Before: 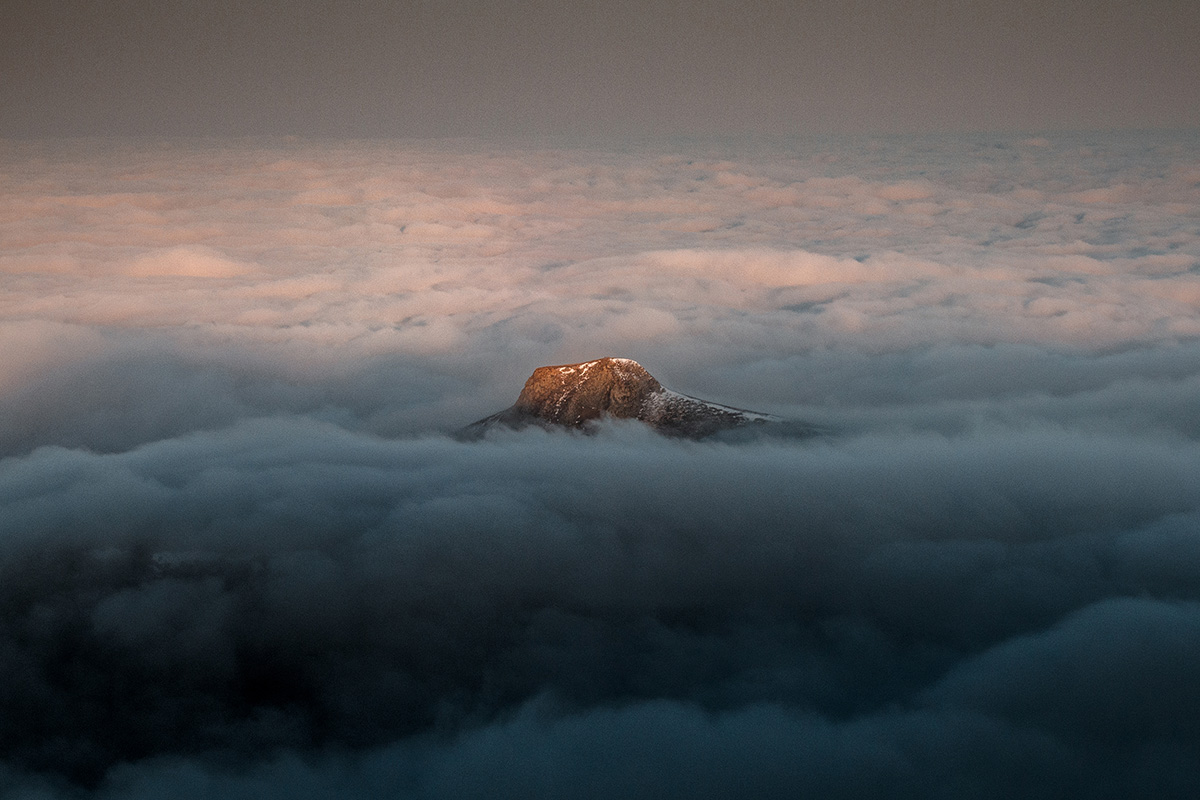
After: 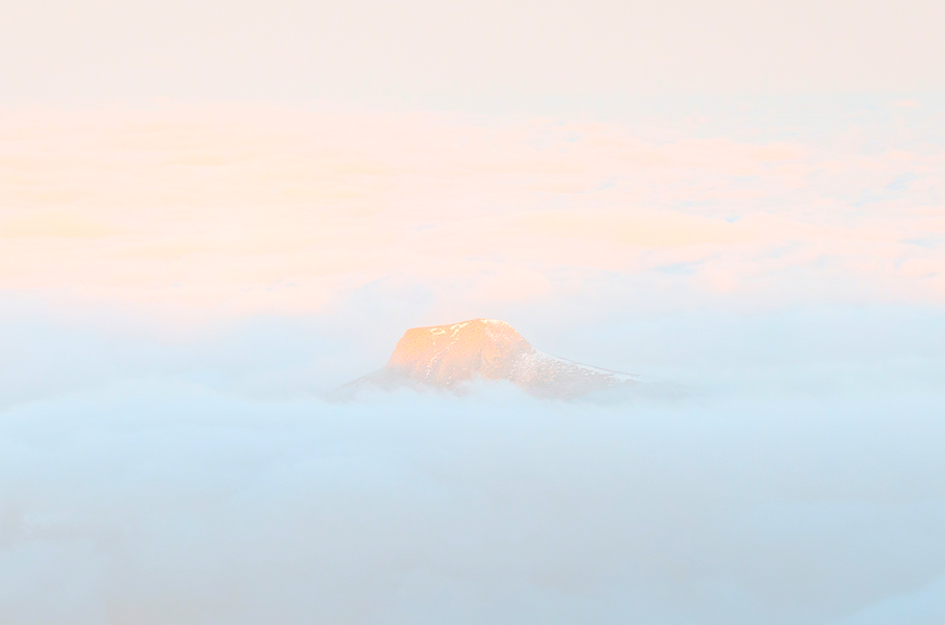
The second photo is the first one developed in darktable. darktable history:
crop and rotate: left 10.77%, top 5.1%, right 10.41%, bottom 16.76%
exposure: black level correction 0.001, exposure 0.191 EV, compensate highlight preservation false
bloom: size 85%, threshold 5%, strength 85%
